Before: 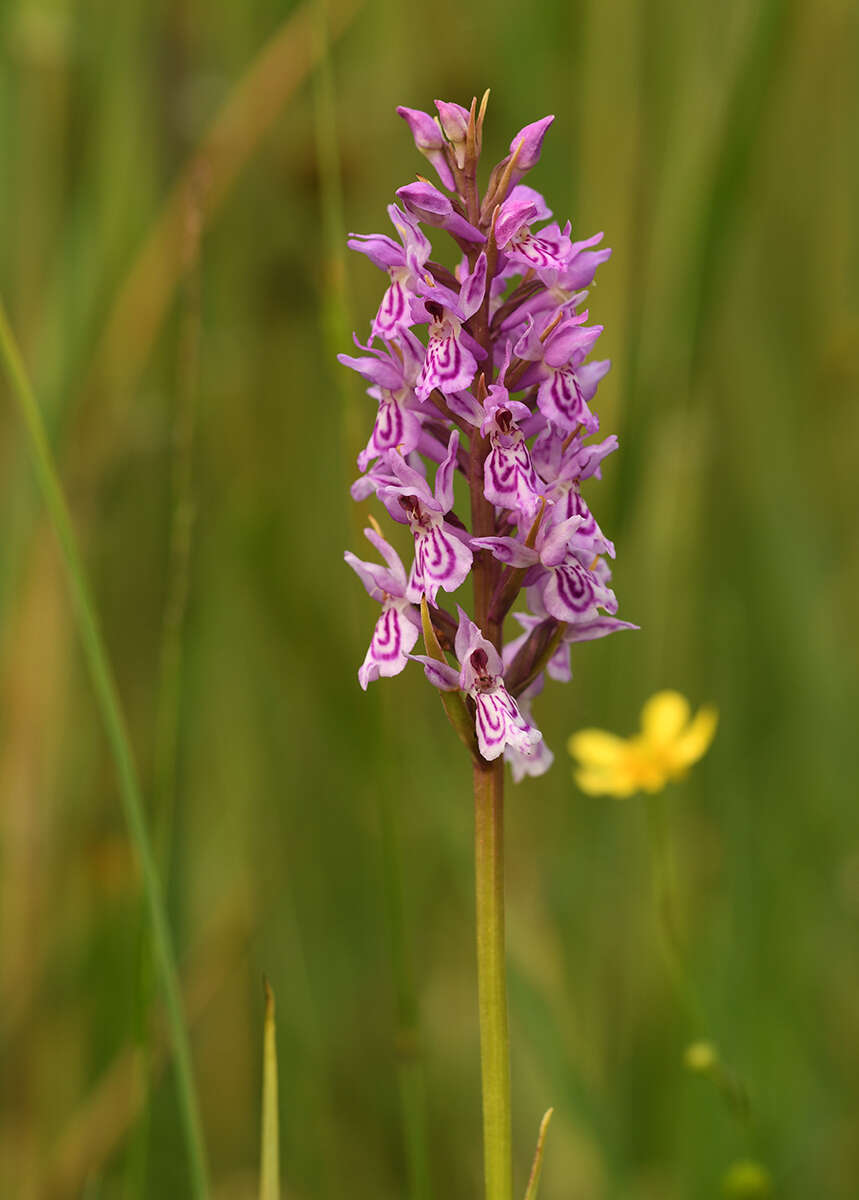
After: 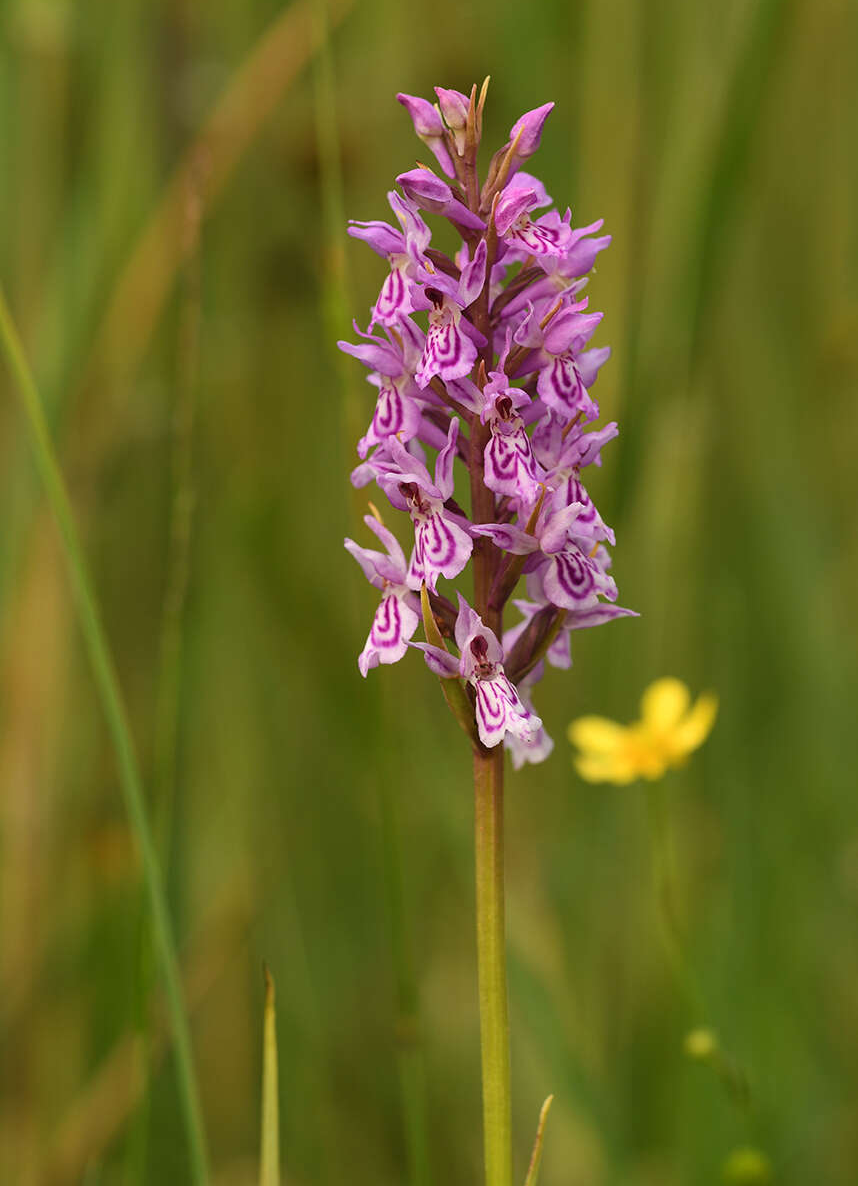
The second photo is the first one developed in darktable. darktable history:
crop: top 1.164%, right 0.061%
